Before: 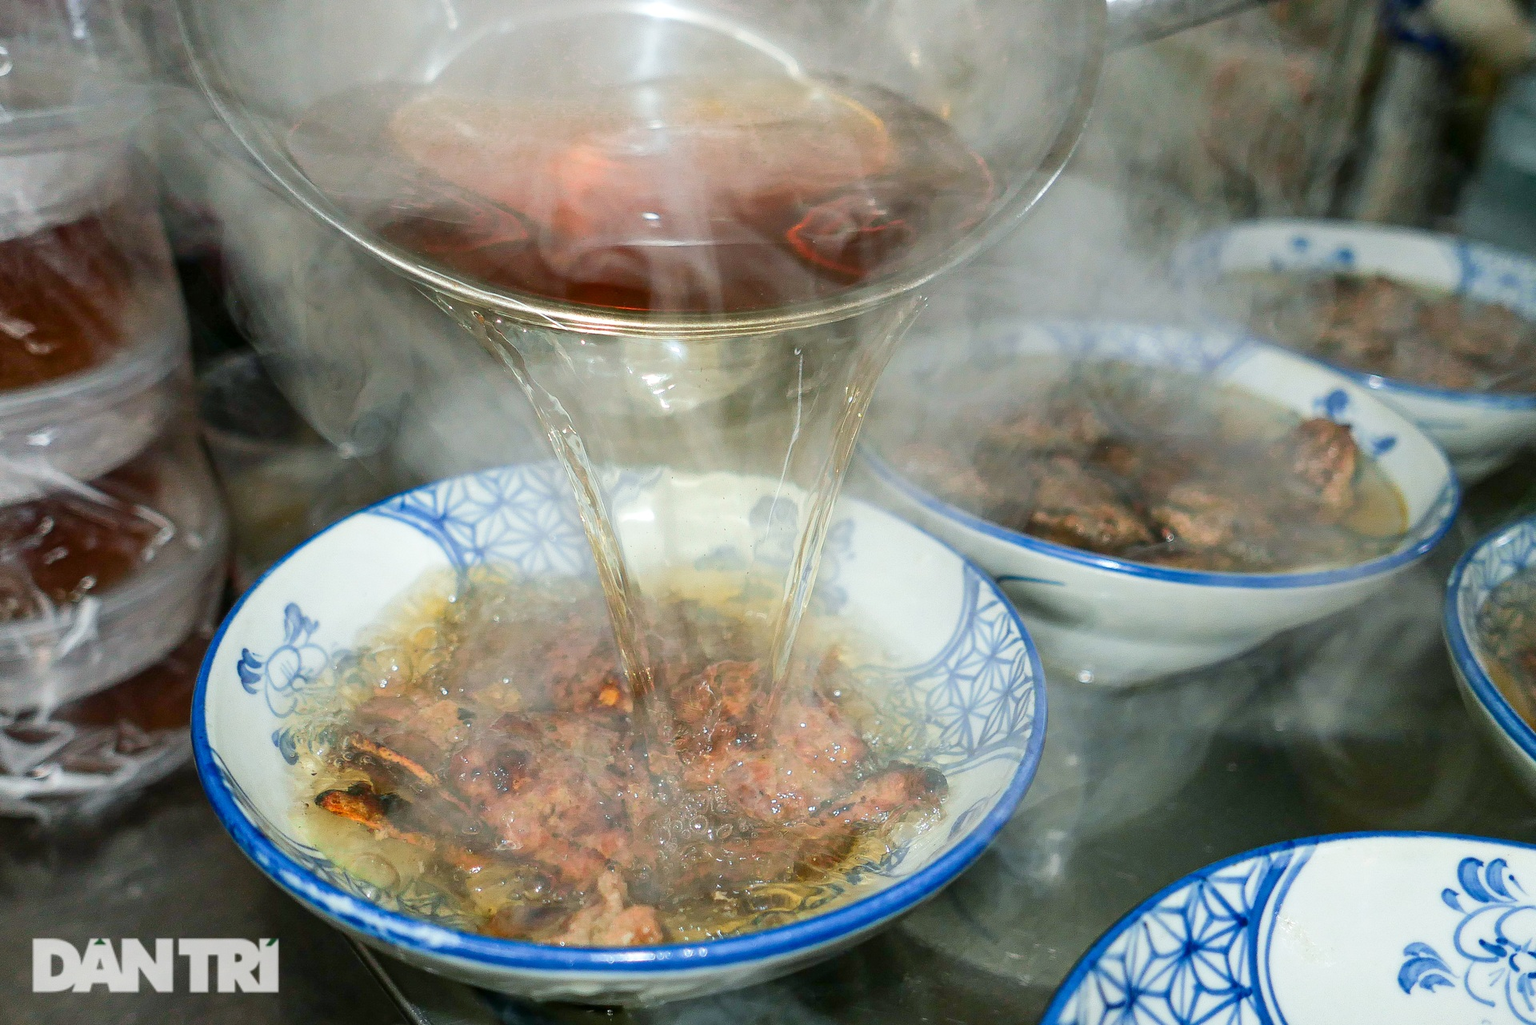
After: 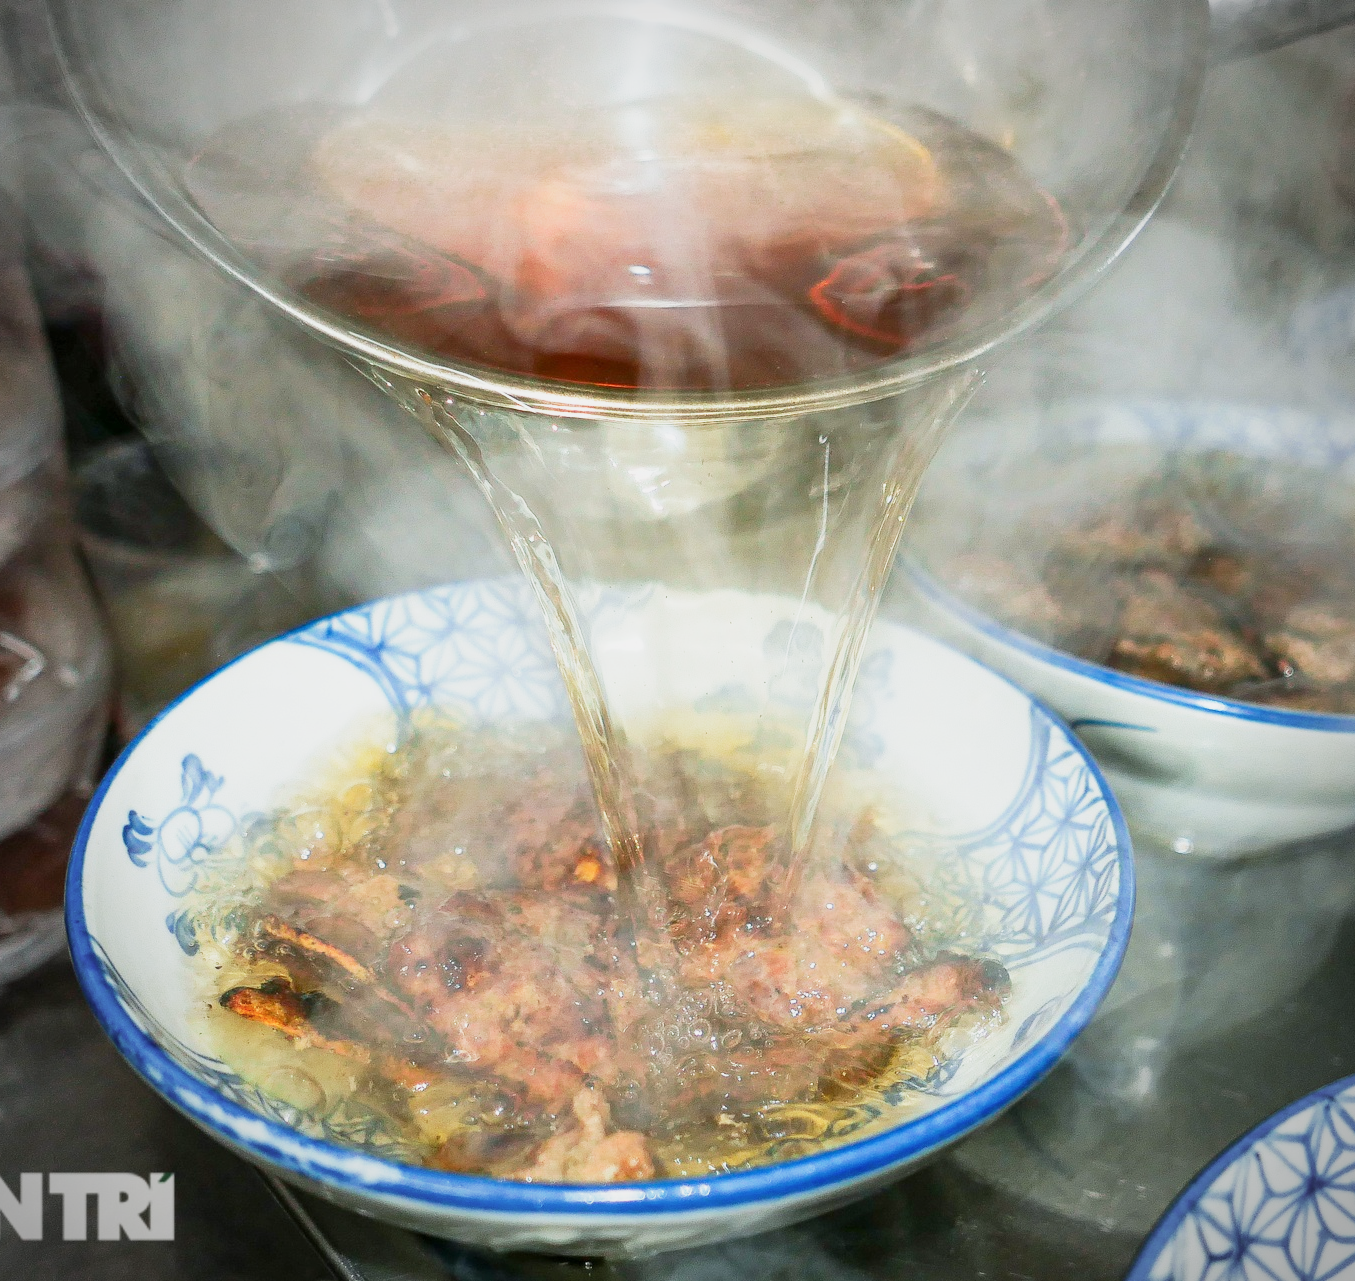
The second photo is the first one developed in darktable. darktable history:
crop and rotate: left 9.072%, right 20.34%
base curve: curves: ch0 [(0, 0) (0.088, 0.125) (0.176, 0.251) (0.354, 0.501) (0.613, 0.749) (1, 0.877)], preserve colors none
vignetting: on, module defaults
